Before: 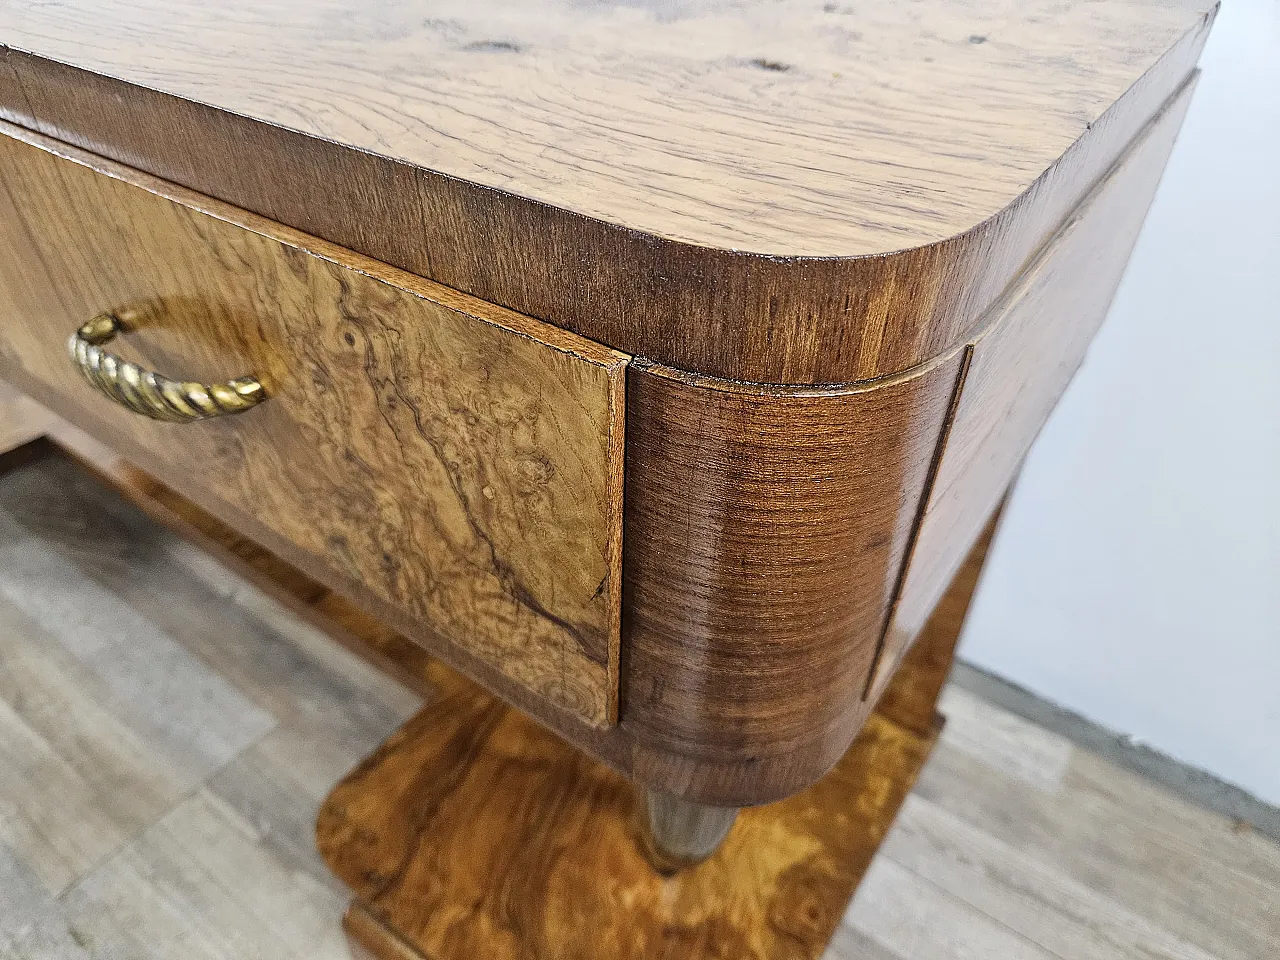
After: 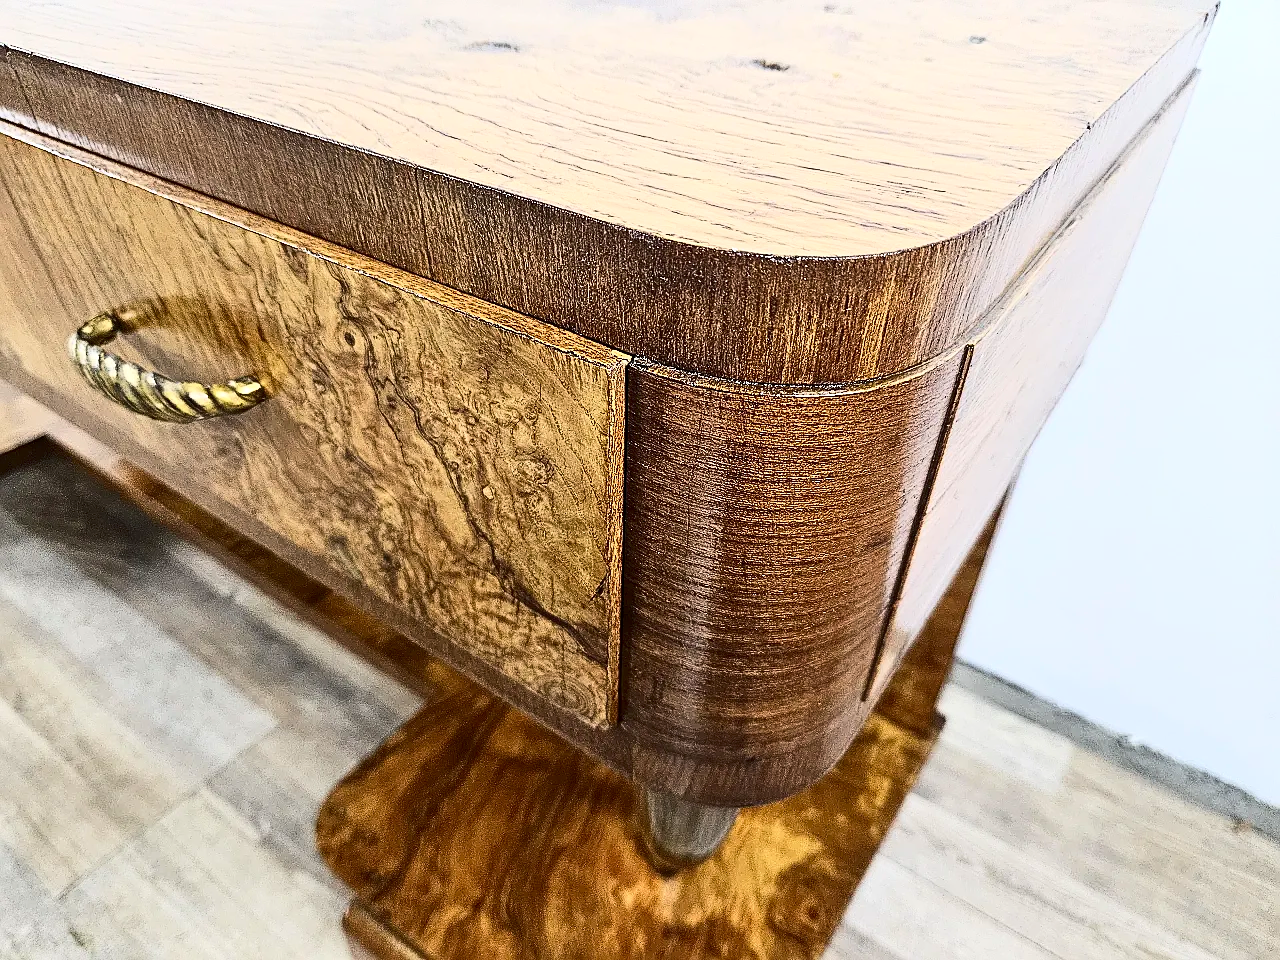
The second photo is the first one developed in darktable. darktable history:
sharpen: amount 0.599
contrast brightness saturation: contrast 0.406, brightness 0.108, saturation 0.211
